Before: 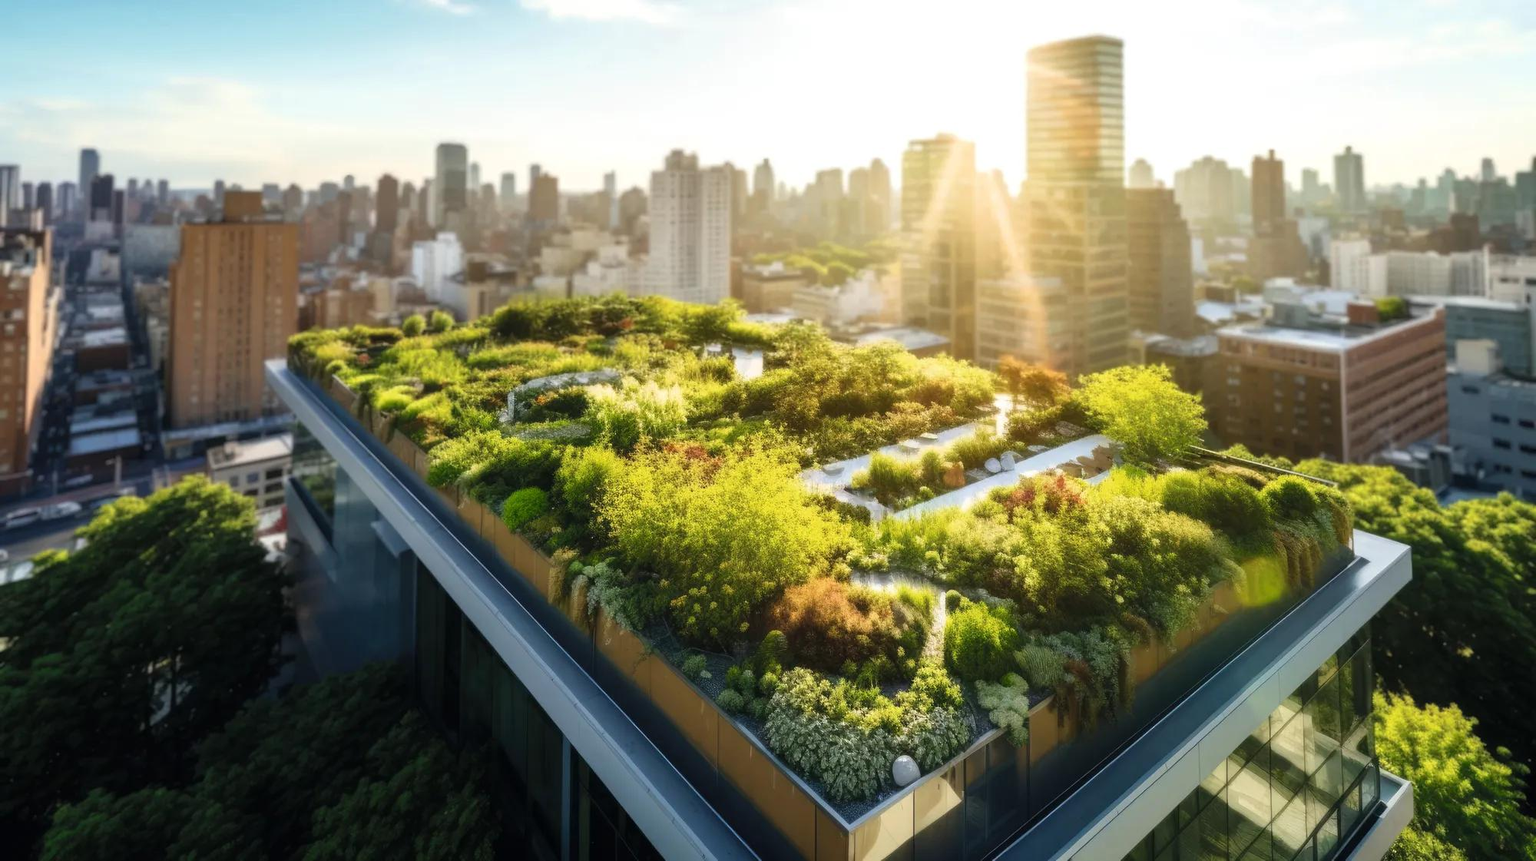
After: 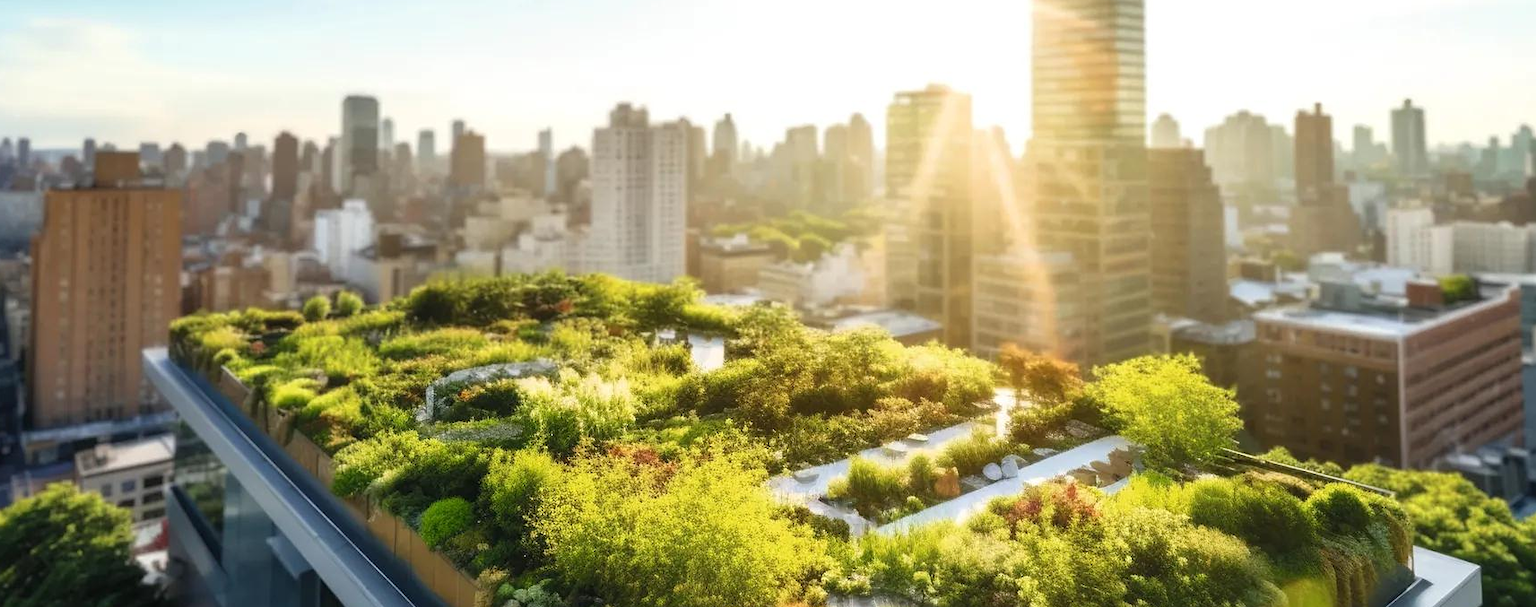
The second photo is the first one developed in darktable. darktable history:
crop and rotate: left 9.345%, top 7.22%, right 4.982%, bottom 32.331%
sharpen: amount 0.2
